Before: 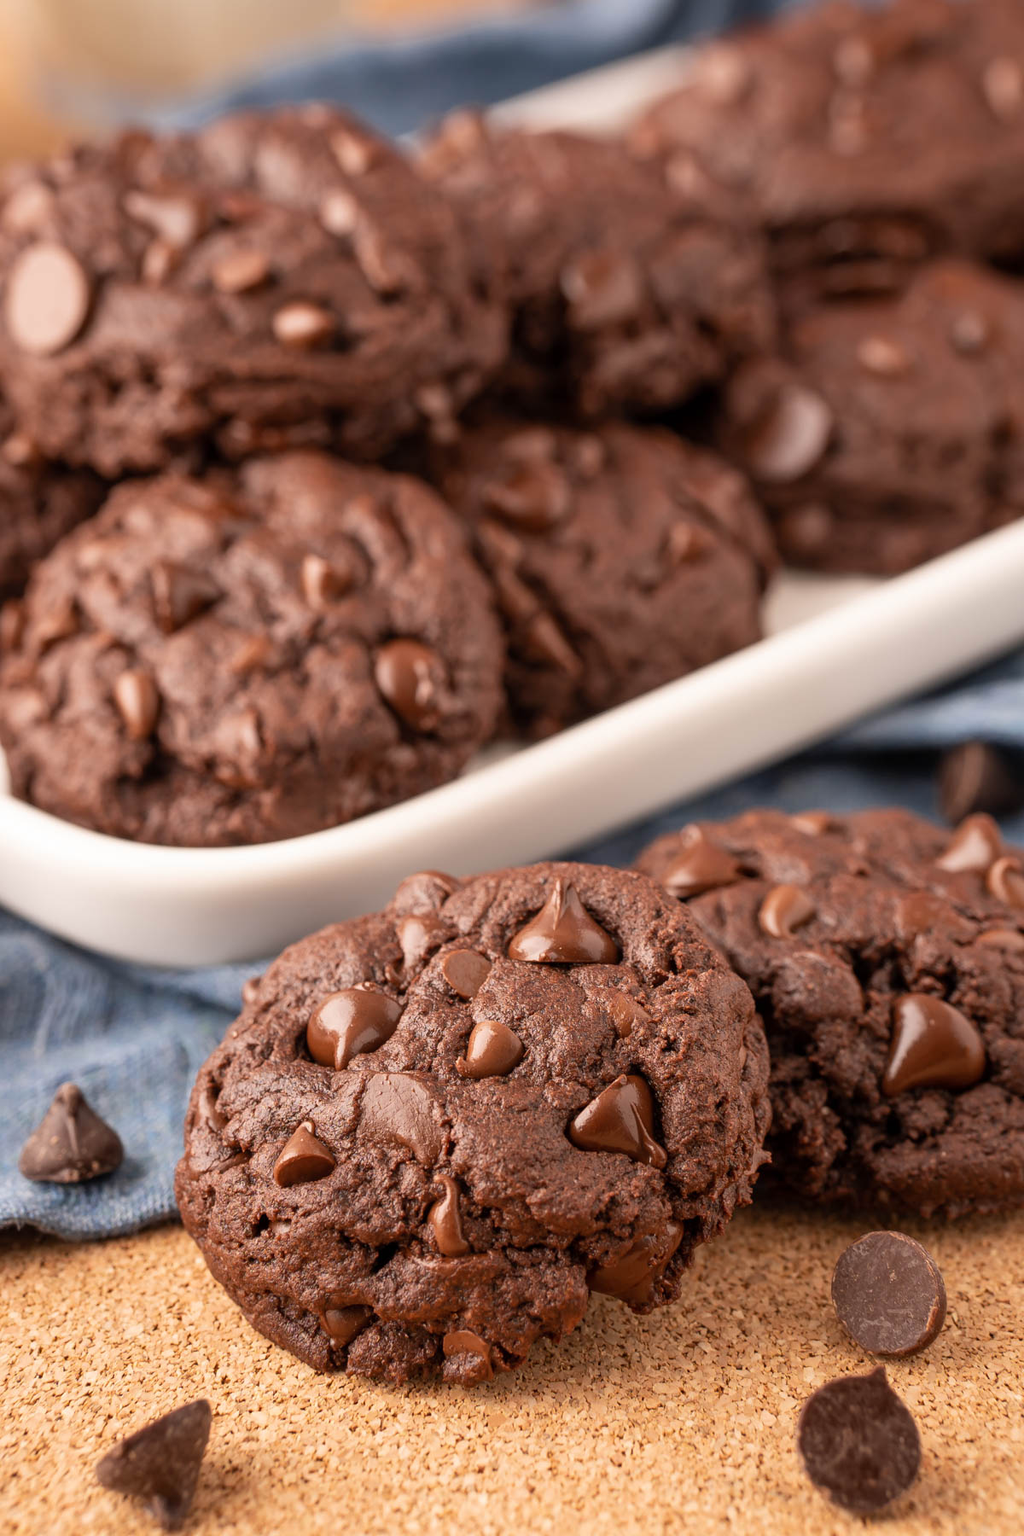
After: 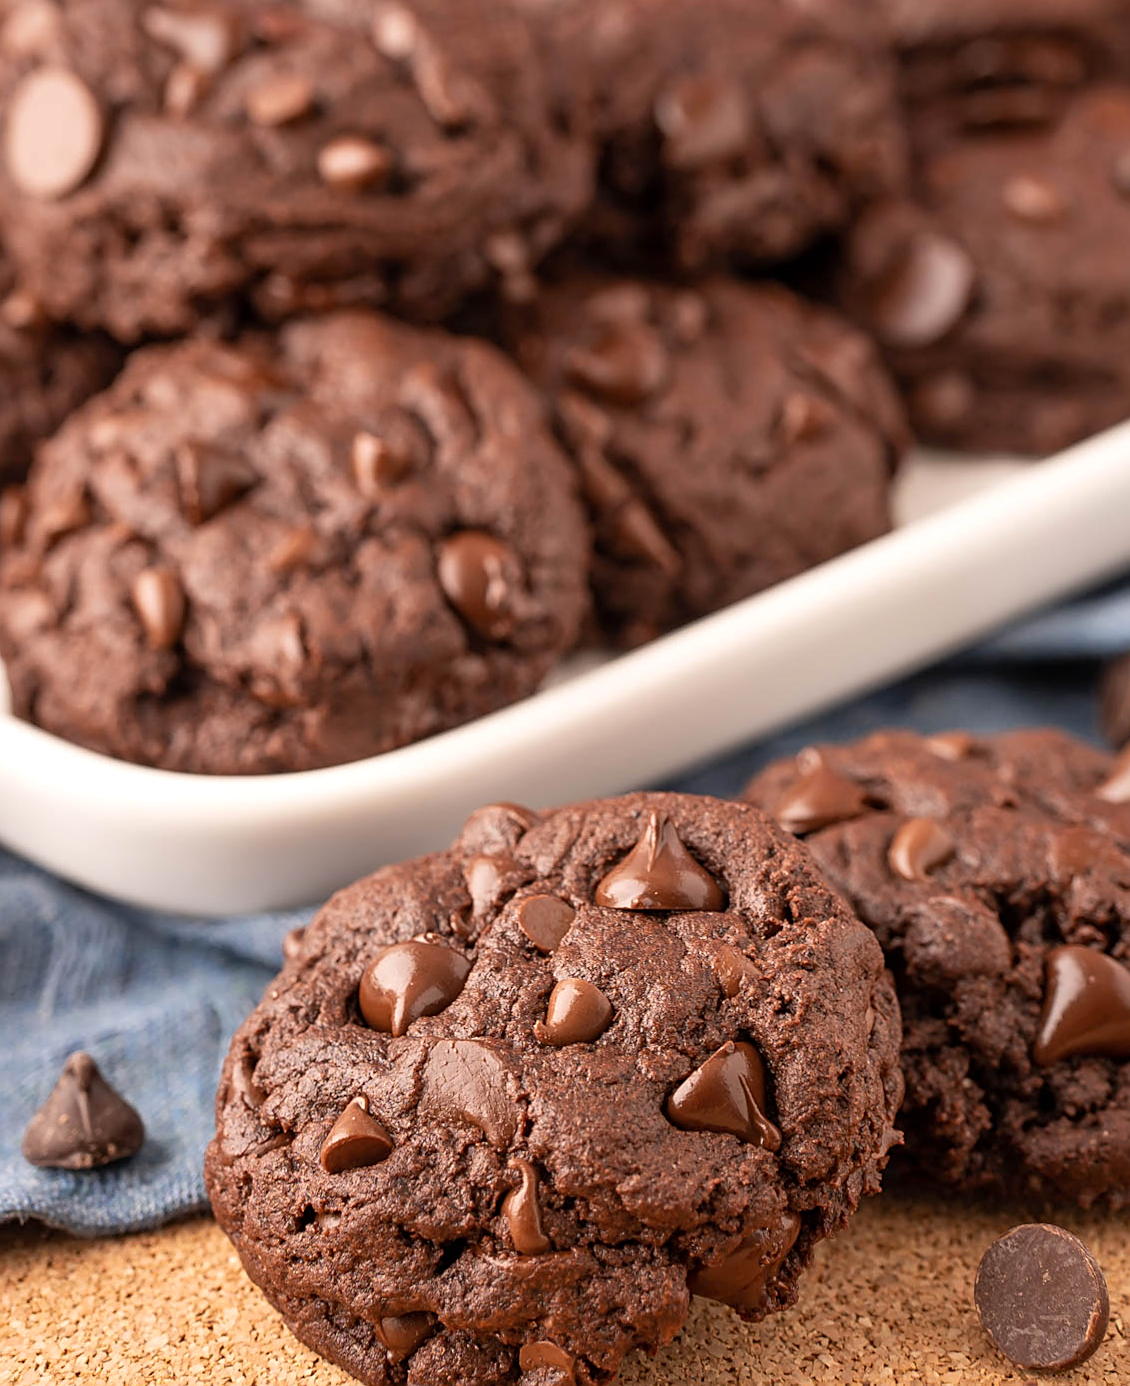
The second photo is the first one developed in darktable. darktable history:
crop and rotate: angle 0.098°, top 12.049%, right 5.513%, bottom 10.719%
exposure: exposure 0.082 EV, compensate highlight preservation false
sharpen: on, module defaults
